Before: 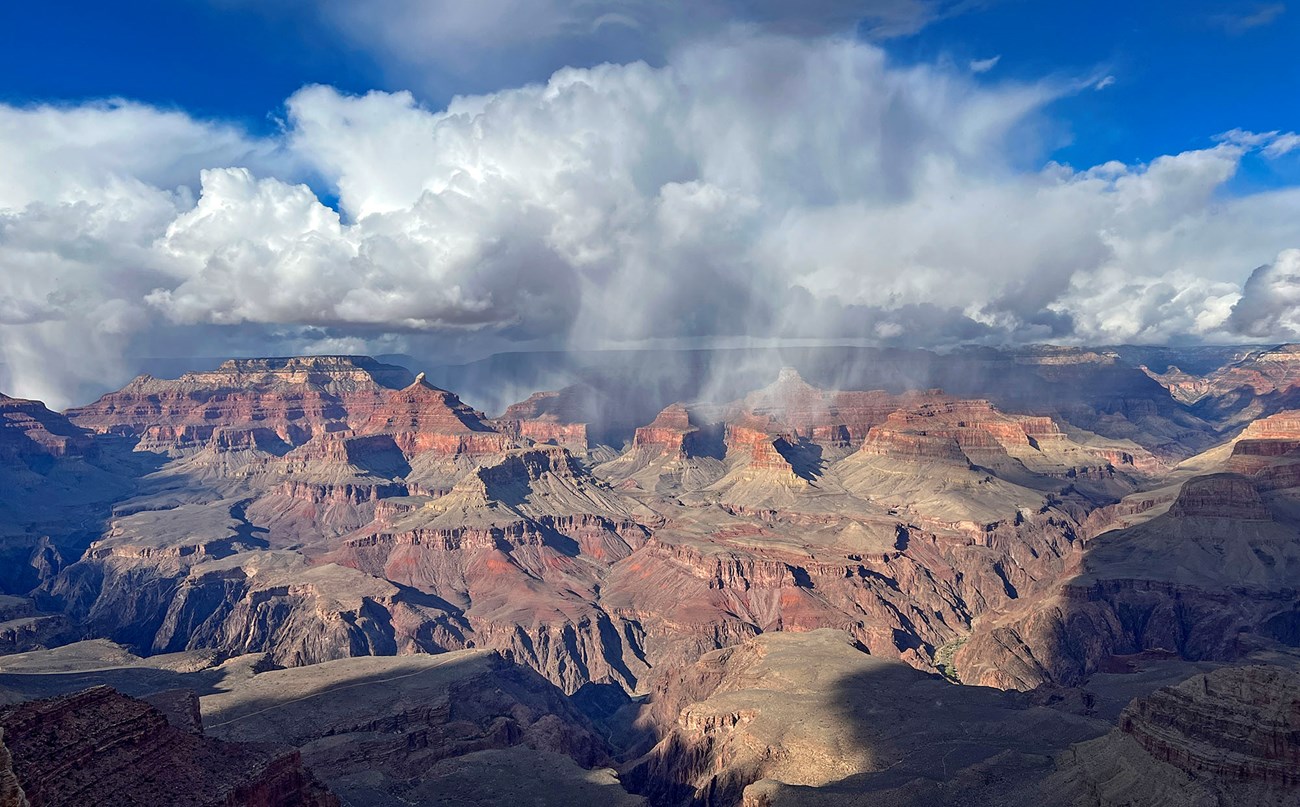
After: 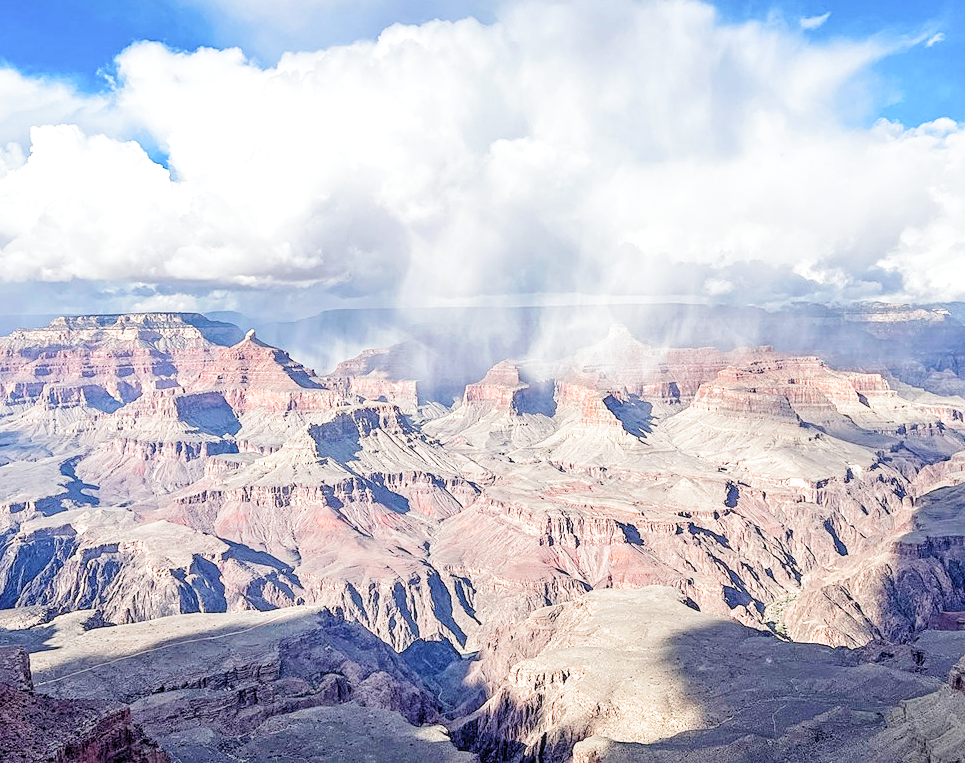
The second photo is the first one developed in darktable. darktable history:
contrast brightness saturation: contrast 0.139, brightness 0.206
crop and rotate: left 13.114%, top 5.361%, right 12.605%
filmic rgb: black relative exposure -8.01 EV, white relative exposure 4.06 EV, threshold 5.99 EV, hardness 4.21, contrast 0.919, preserve chrominance no, color science v4 (2020), type of noise poissonian, enable highlight reconstruction true
sharpen: amount 0.207
exposure: exposure 1.483 EV, compensate highlight preservation false
local contrast: on, module defaults
